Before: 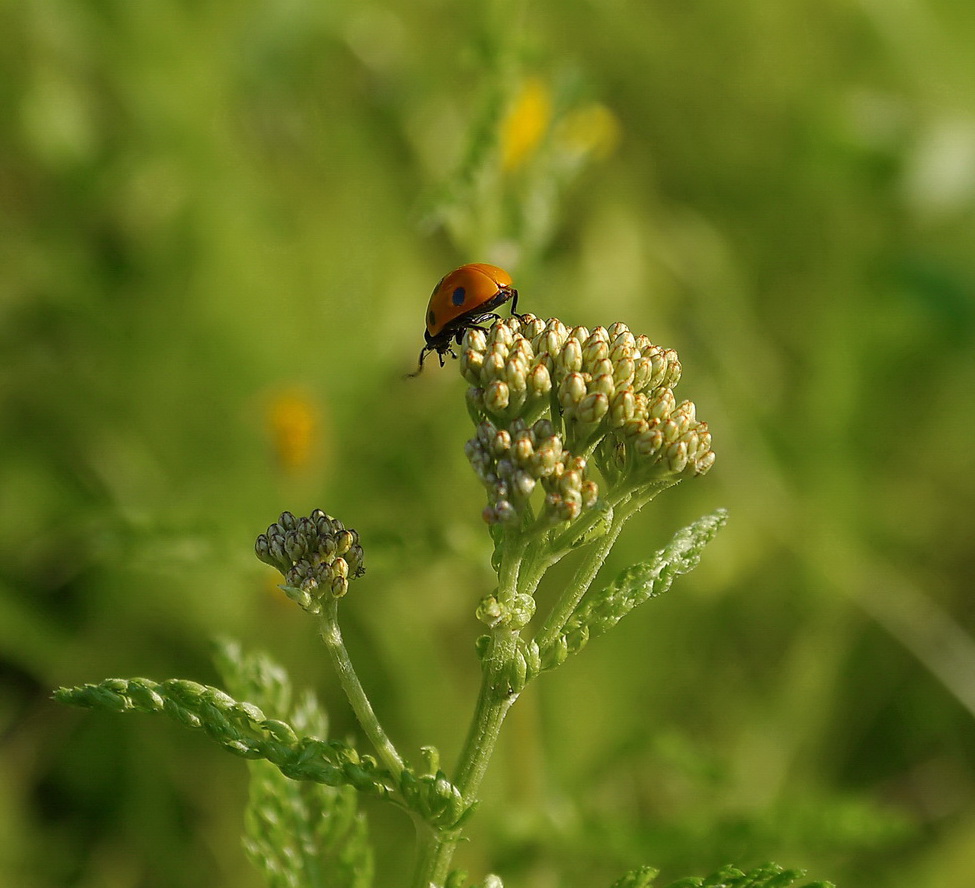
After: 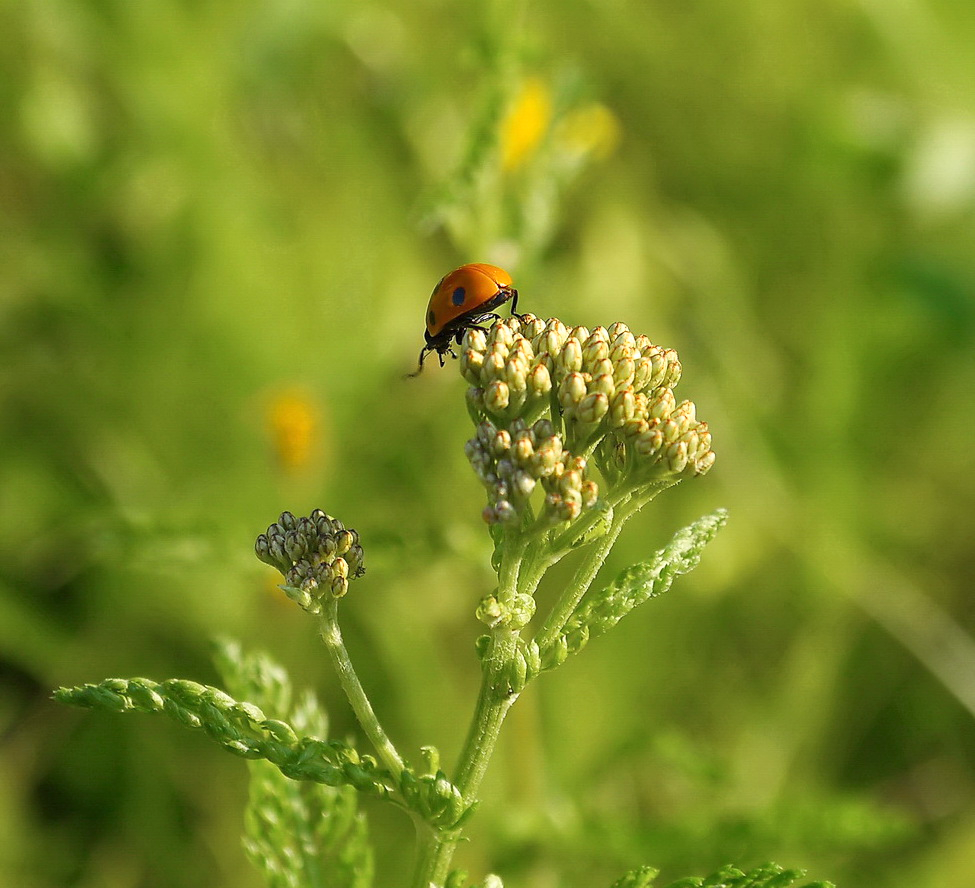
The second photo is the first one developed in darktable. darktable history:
base curve: curves: ch0 [(0, 0) (0.579, 0.807) (1, 1)]
